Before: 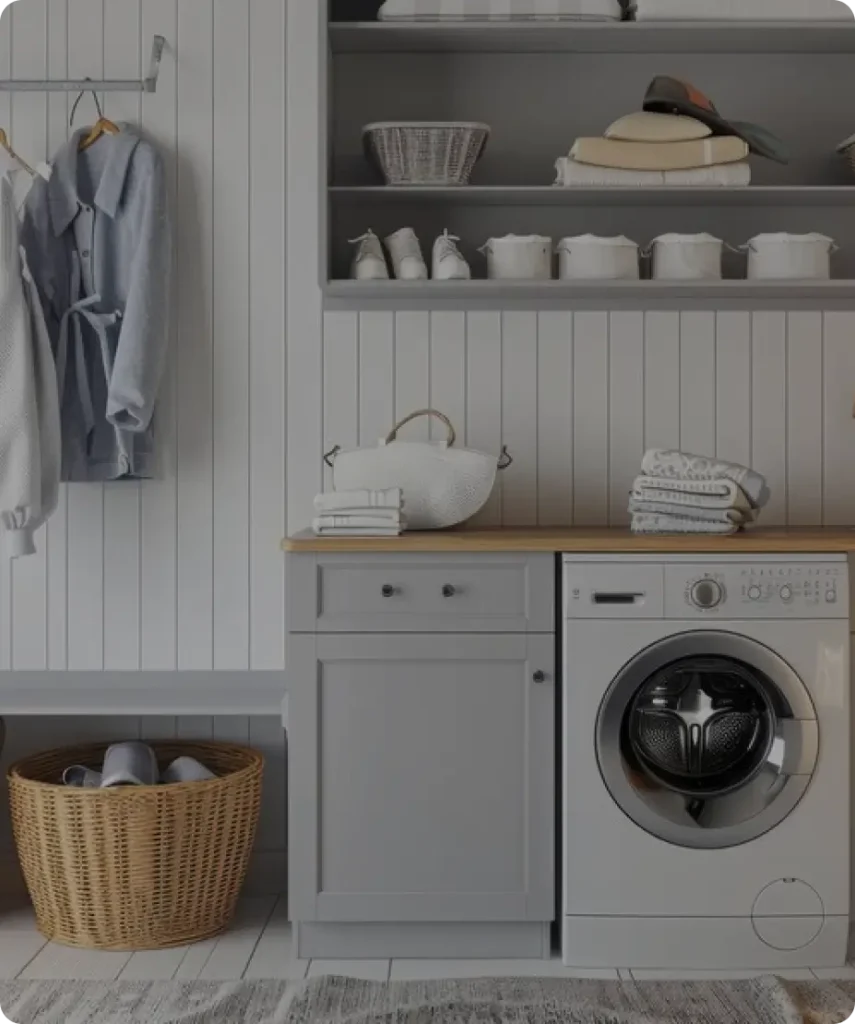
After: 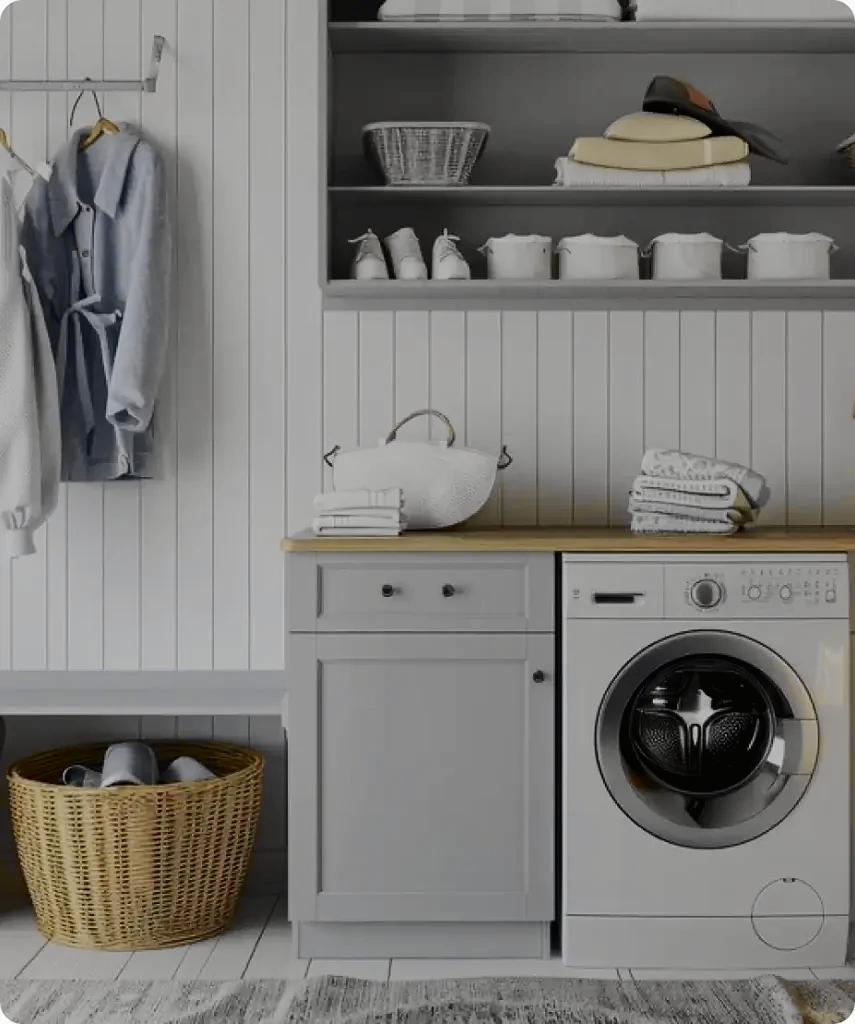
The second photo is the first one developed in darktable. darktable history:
tone curve: curves: ch0 [(0, 0.01) (0.097, 0.07) (0.204, 0.173) (0.447, 0.517) (0.539, 0.624) (0.733, 0.791) (0.879, 0.898) (1, 0.98)]; ch1 [(0, 0) (0.393, 0.415) (0.447, 0.448) (0.485, 0.494) (0.523, 0.509) (0.545, 0.541) (0.574, 0.561) (0.648, 0.674) (1, 1)]; ch2 [(0, 0) (0.369, 0.388) (0.449, 0.431) (0.499, 0.5) (0.521, 0.51) (0.53, 0.54) (0.564, 0.569) (0.674, 0.735) (1, 1)], color space Lab, independent channels, preserve colors none
exposure: black level correction 0.005, exposure 0.014 EV, compensate highlight preservation false
sharpen: radius 0.969, amount 0.604
